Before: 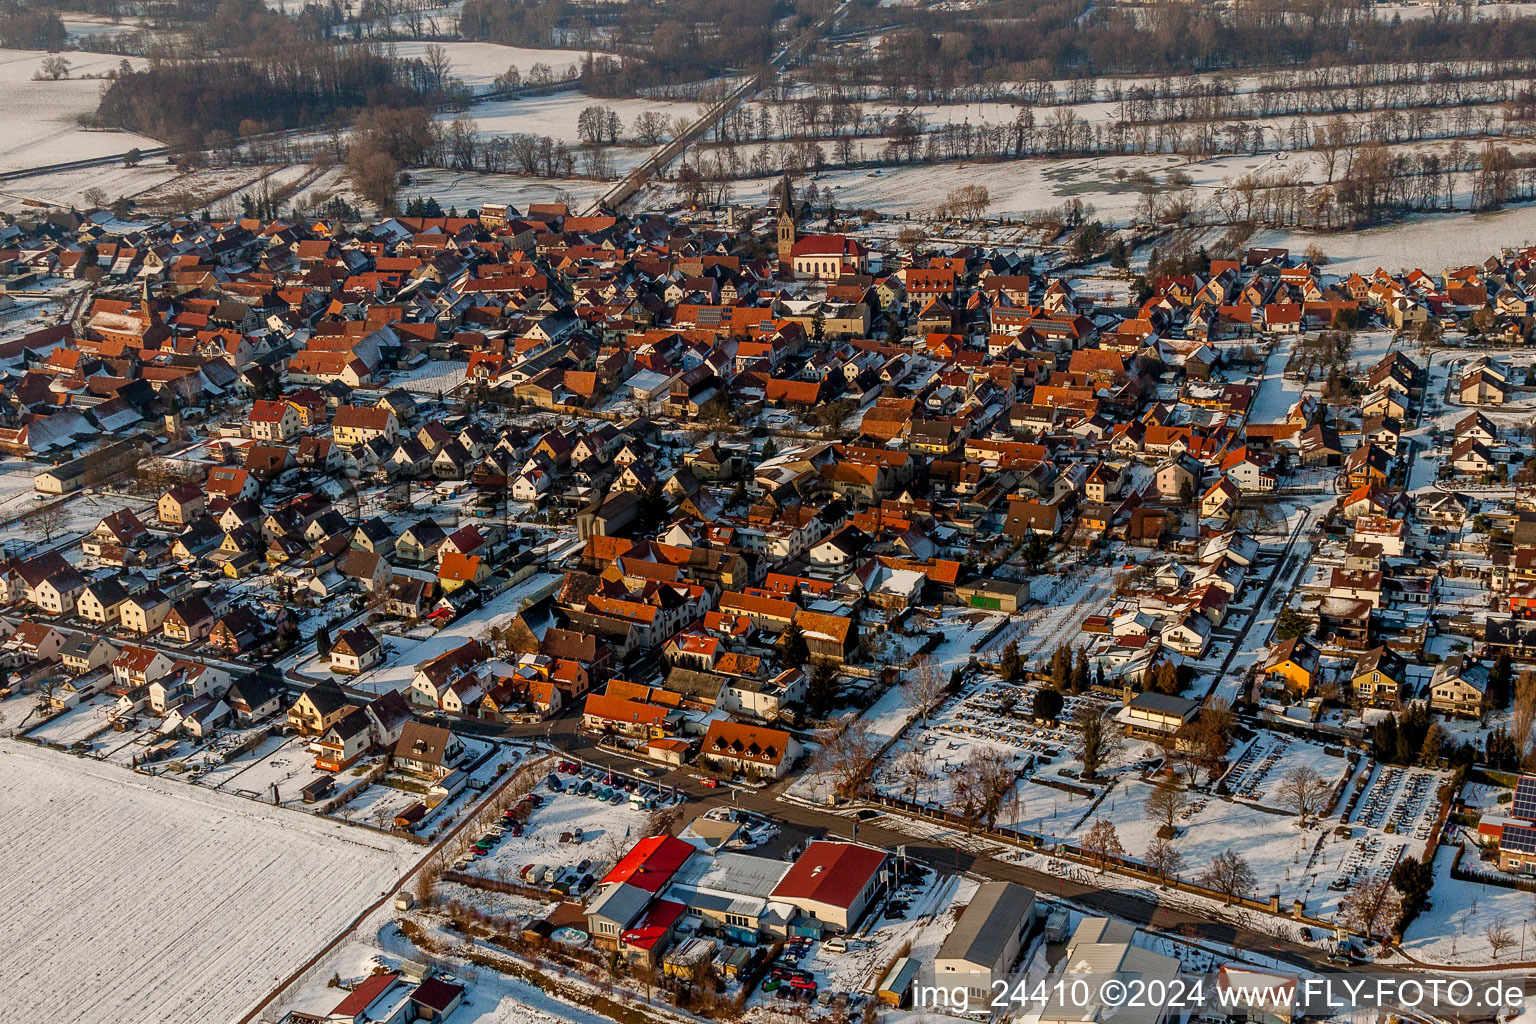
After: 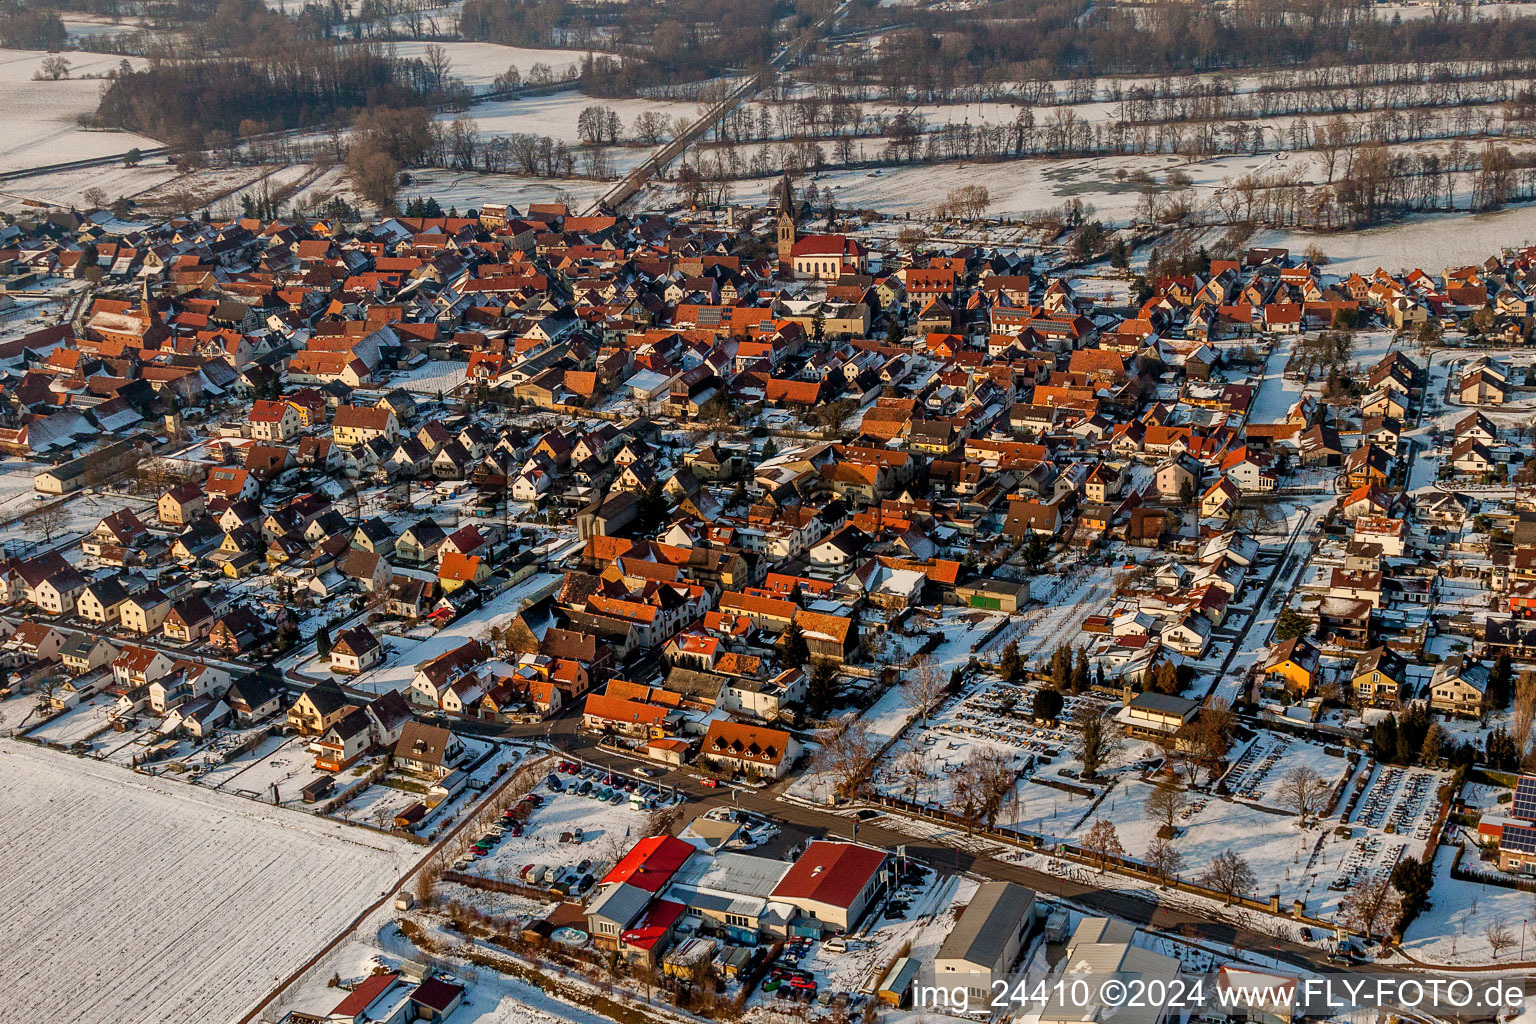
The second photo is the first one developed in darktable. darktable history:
shadows and highlights: highlights color adjustment 74.1%, soften with gaussian
